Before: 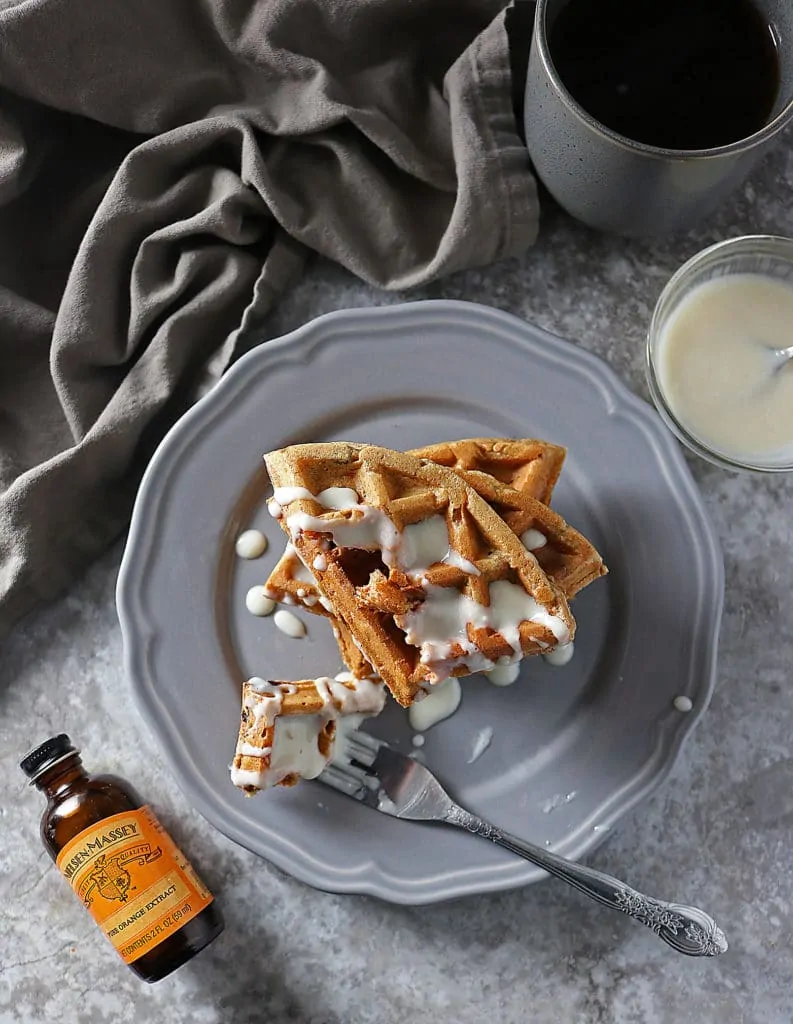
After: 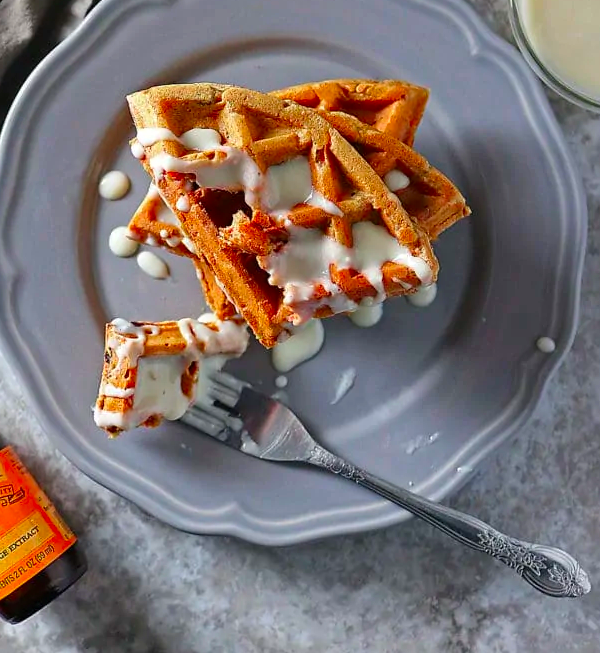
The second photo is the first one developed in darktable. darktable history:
tone equalizer: on, module defaults
exposure: compensate highlight preservation false
crop and rotate: left 17.299%, top 35.115%, right 7.015%, bottom 1.024%
color contrast: green-magenta contrast 1.69, blue-yellow contrast 1.49
white balance: emerald 1
